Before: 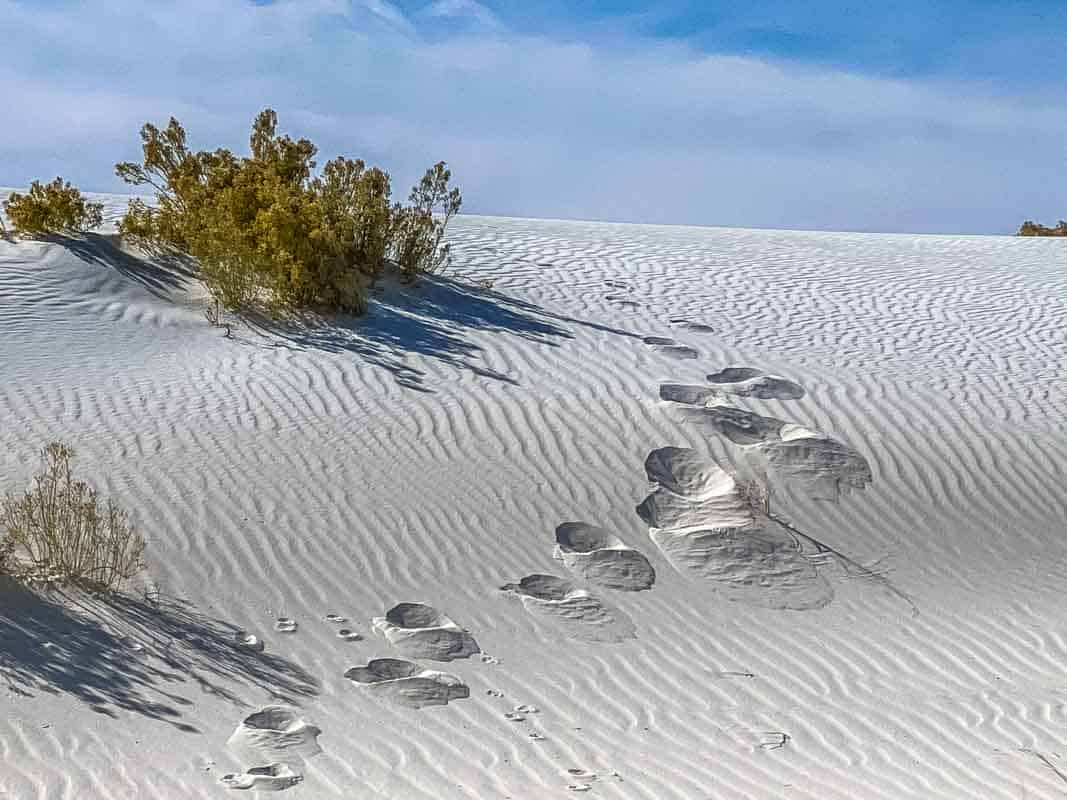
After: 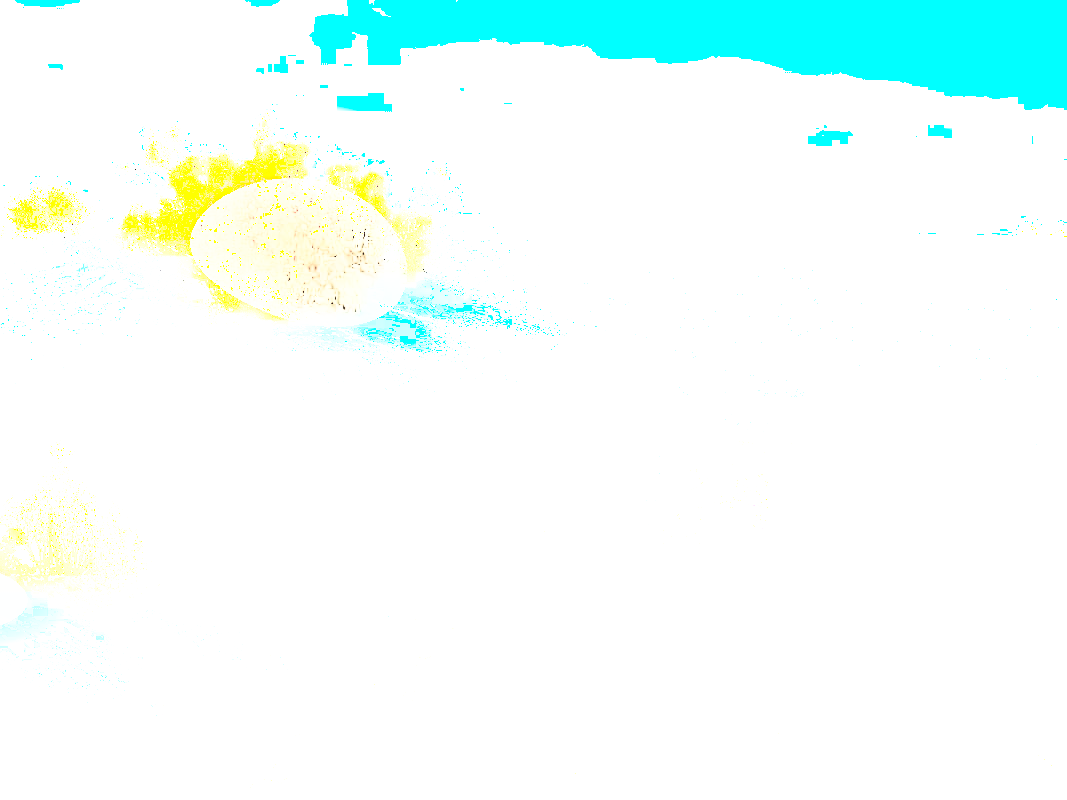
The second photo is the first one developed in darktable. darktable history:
shadows and highlights: shadows -21.3, highlights 100, soften with gaussian
tone equalizer: -8 EV -0.75 EV, -7 EV -0.7 EV, -6 EV -0.6 EV, -5 EV -0.4 EV, -3 EV 0.4 EV, -2 EV 0.6 EV, -1 EV 0.7 EV, +0 EV 0.75 EV, edges refinement/feathering 500, mask exposure compensation -1.57 EV, preserve details no
exposure: black level correction 0, exposure 1.45 EV, compensate exposure bias true, compensate highlight preservation false
